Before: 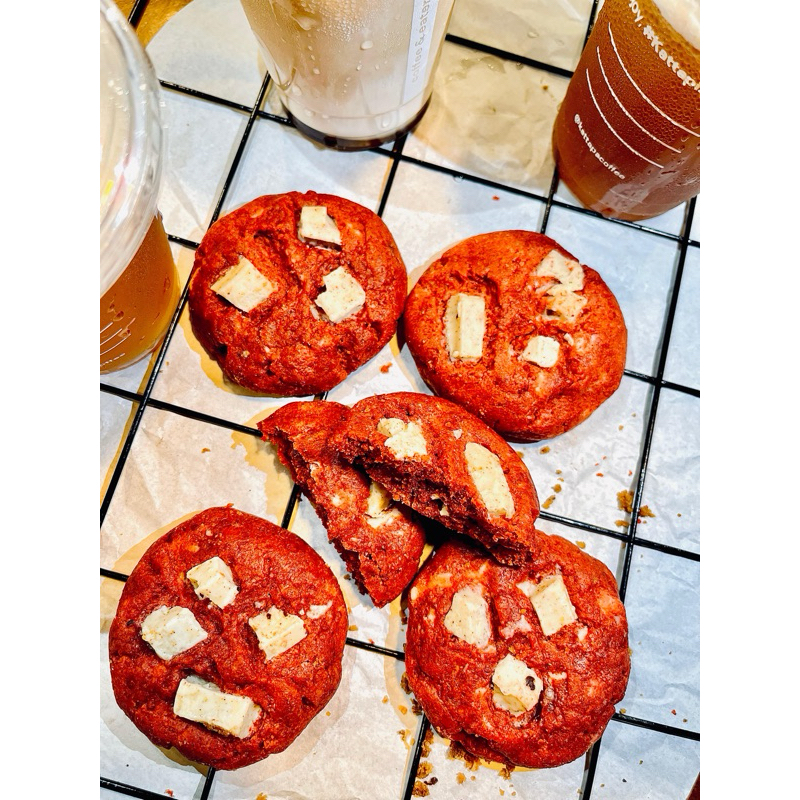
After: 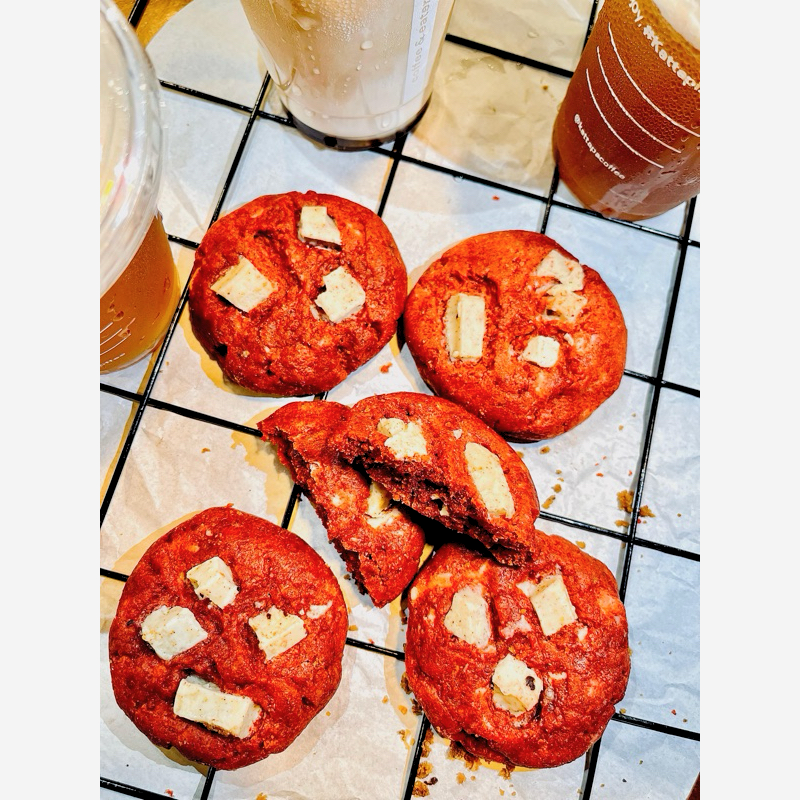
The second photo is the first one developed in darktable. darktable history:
levels: levels [0.073, 0.497, 0.972]
color balance rgb: contrast -10%
